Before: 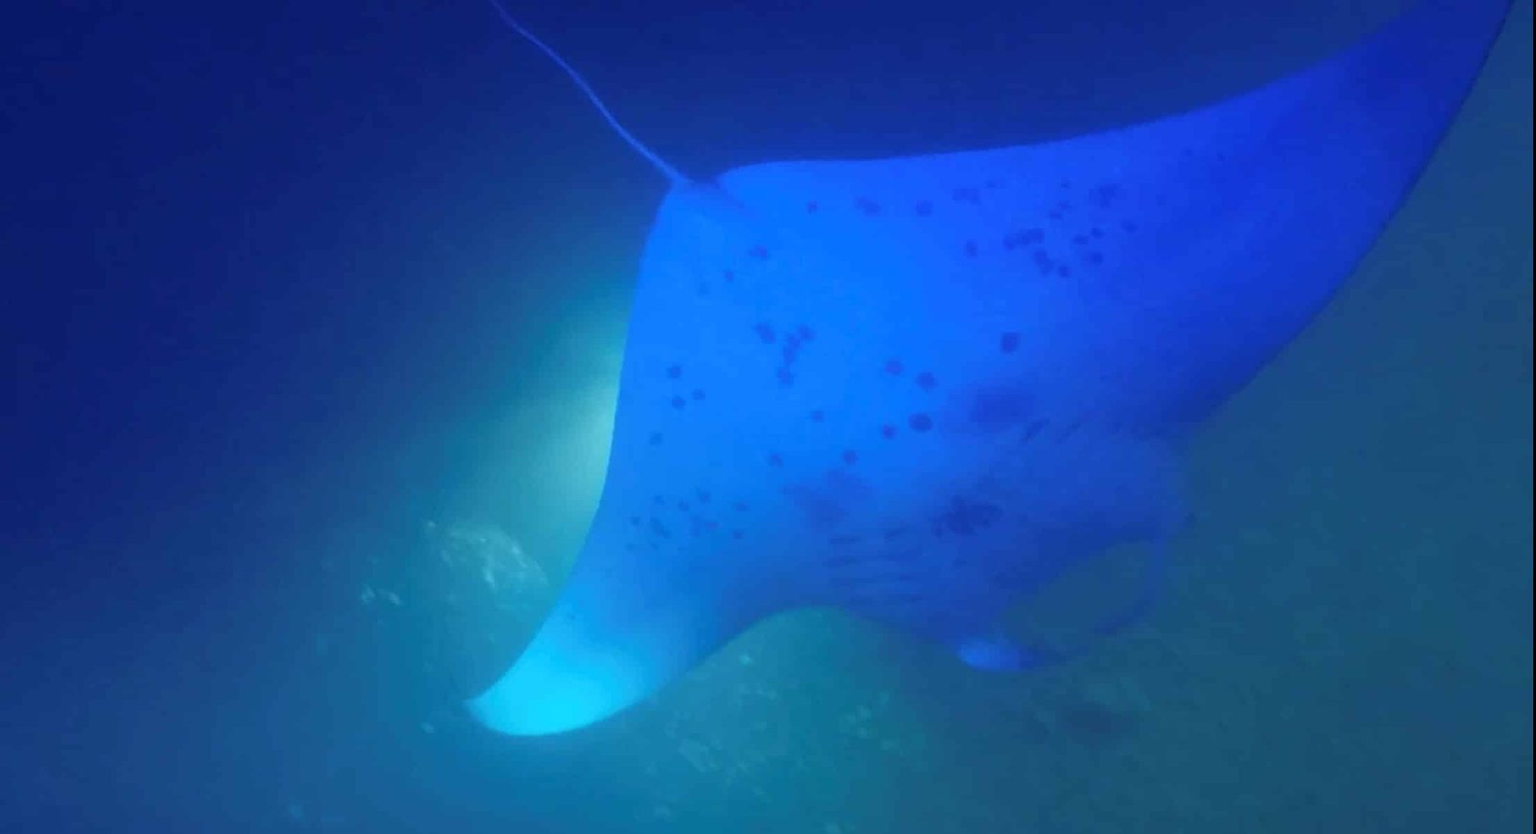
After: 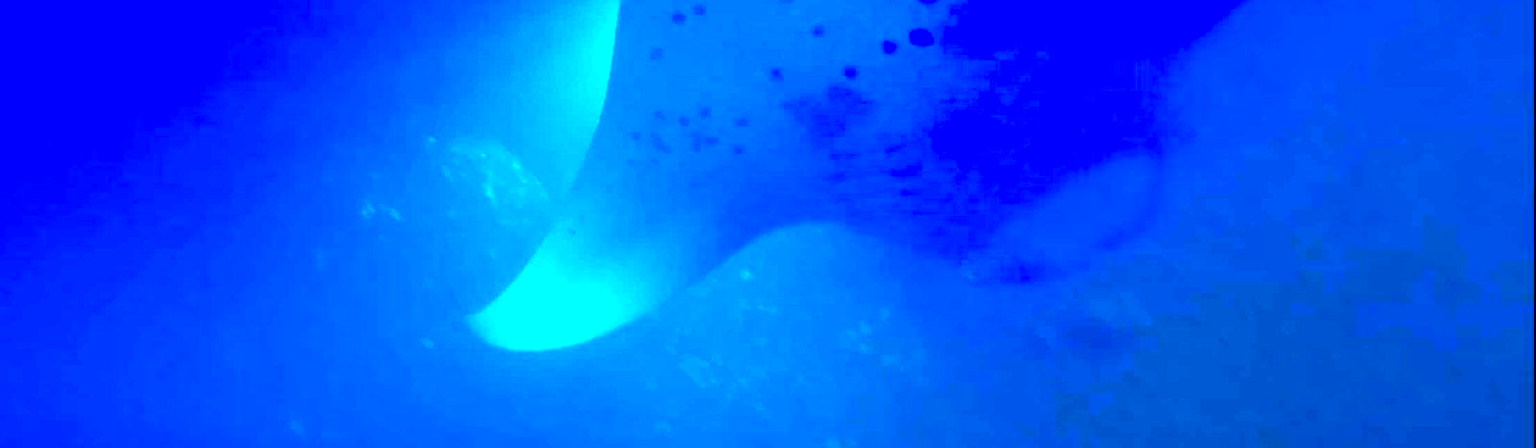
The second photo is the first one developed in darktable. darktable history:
local contrast: detail 130%
color balance rgb: shadows lift › luminance -20%, power › hue 72.24°, highlights gain › luminance 15%, global offset › hue 171.6°, perceptual saturation grading › highlights -15%, perceptual saturation grading › shadows 25%, global vibrance 35%, contrast 10%
color correction: saturation 3
crop and rotate: top 46.237%
sharpen: on, module defaults
